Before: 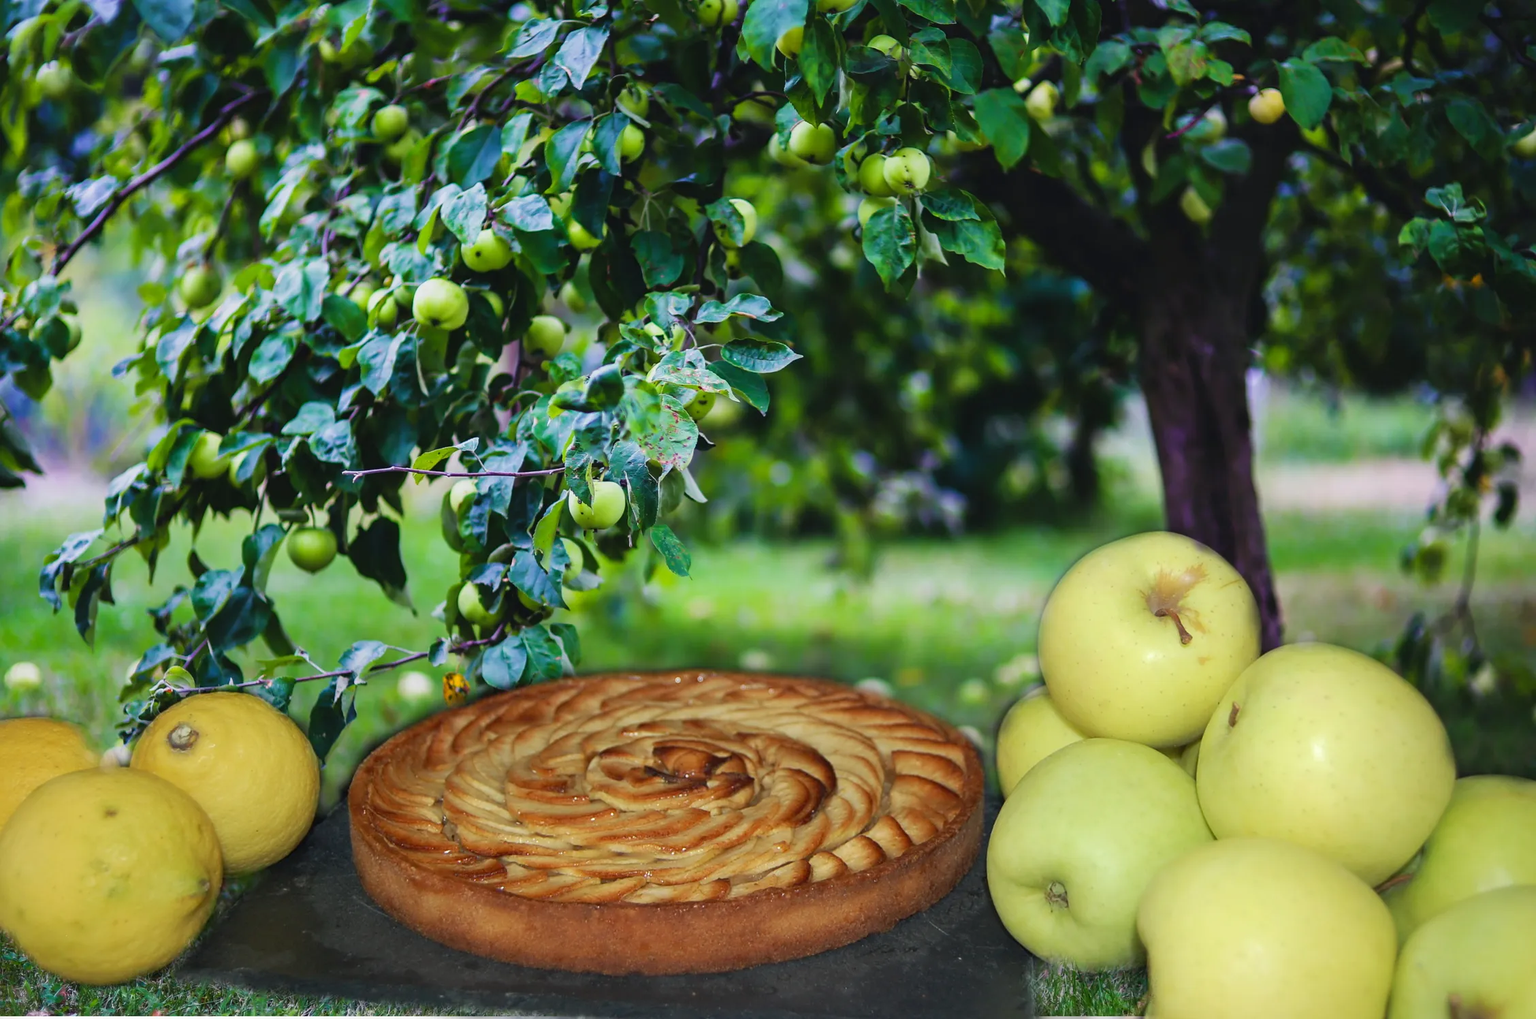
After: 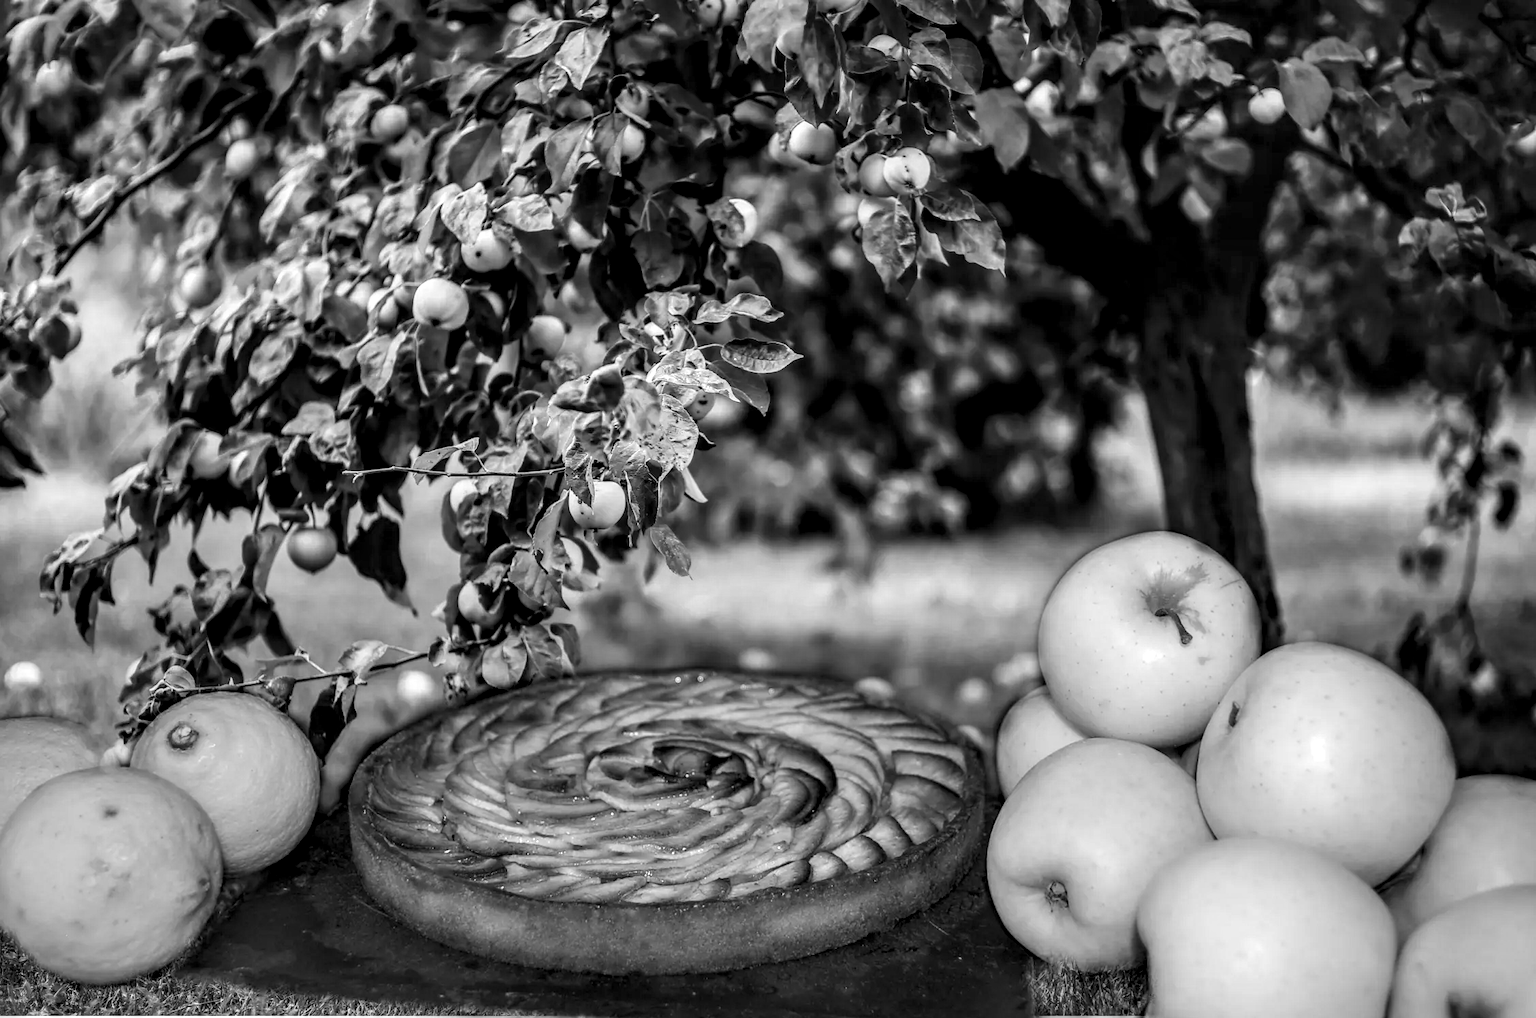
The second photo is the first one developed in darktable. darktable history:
monochrome: a 14.95, b -89.96
local contrast: highlights 20%, detail 197%
exposure: exposure -0.021 EV, compensate highlight preservation false
contrast brightness saturation: contrast -0.05, saturation -0.41
